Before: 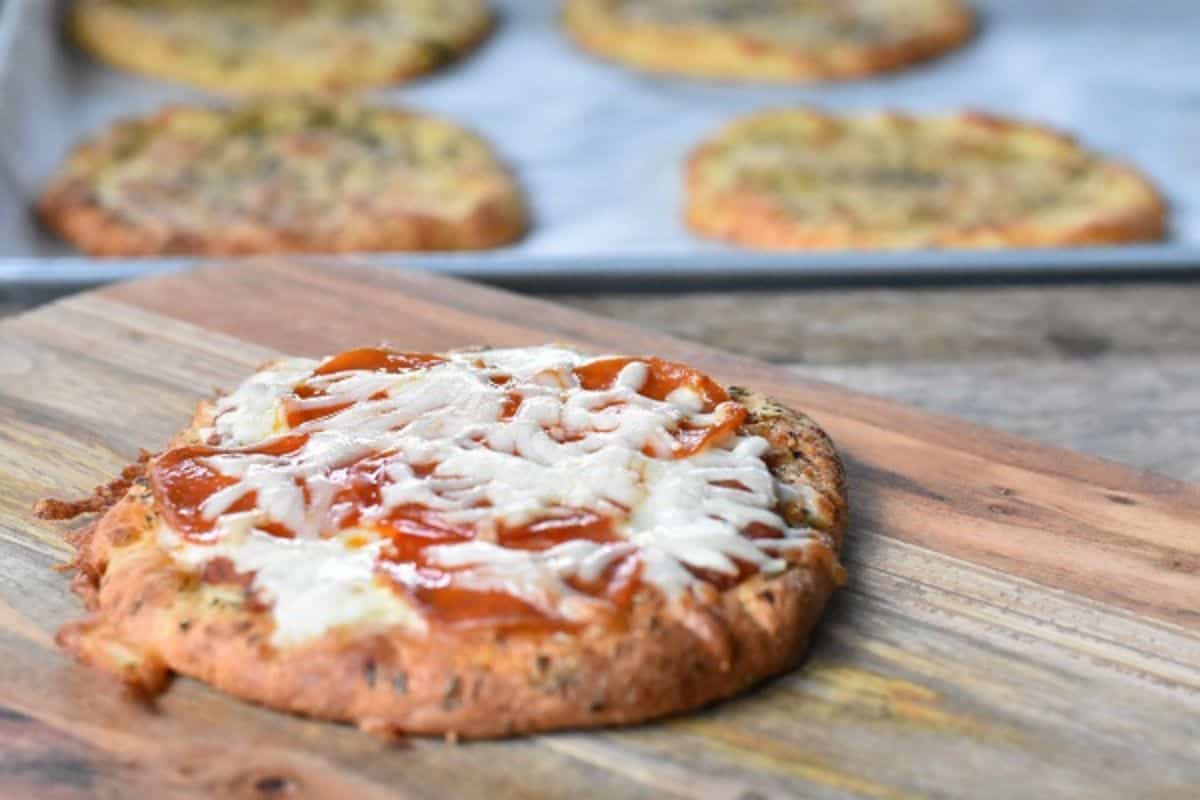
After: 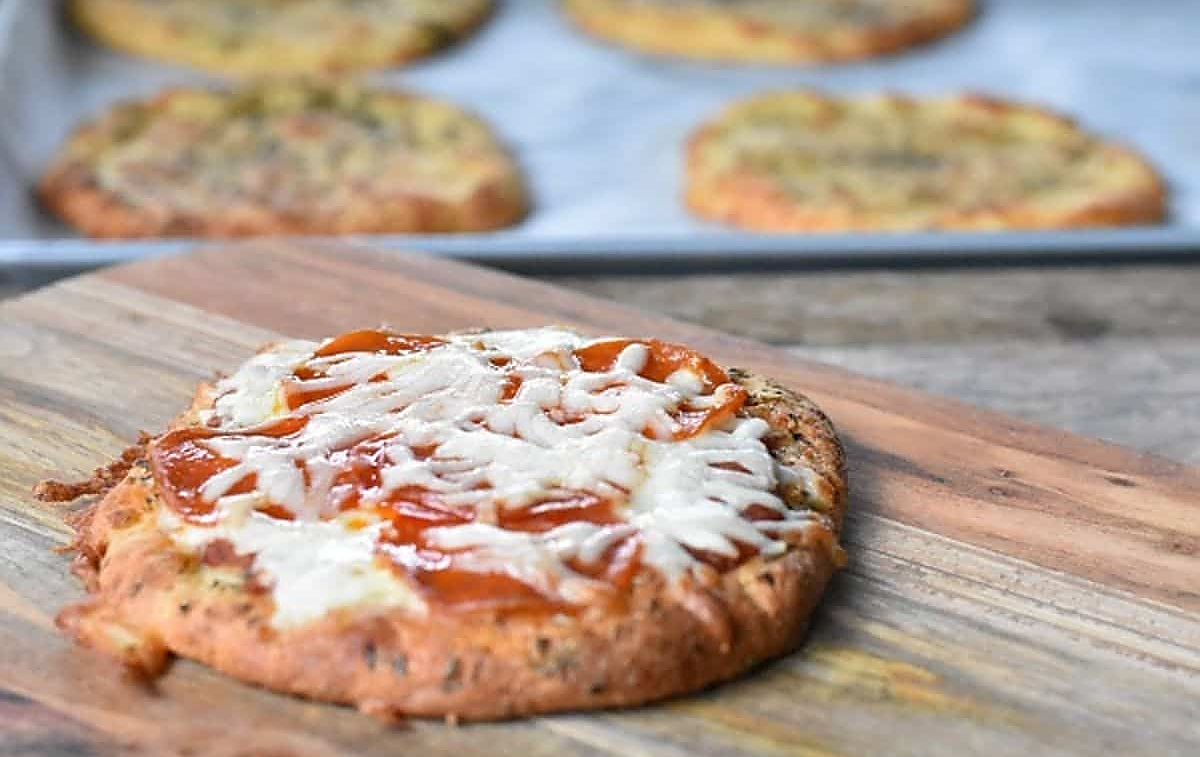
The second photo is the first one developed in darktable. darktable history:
crop and rotate: top 2.284%, bottom 3.082%
sharpen: radius 1.423, amount 1.238, threshold 0.652
